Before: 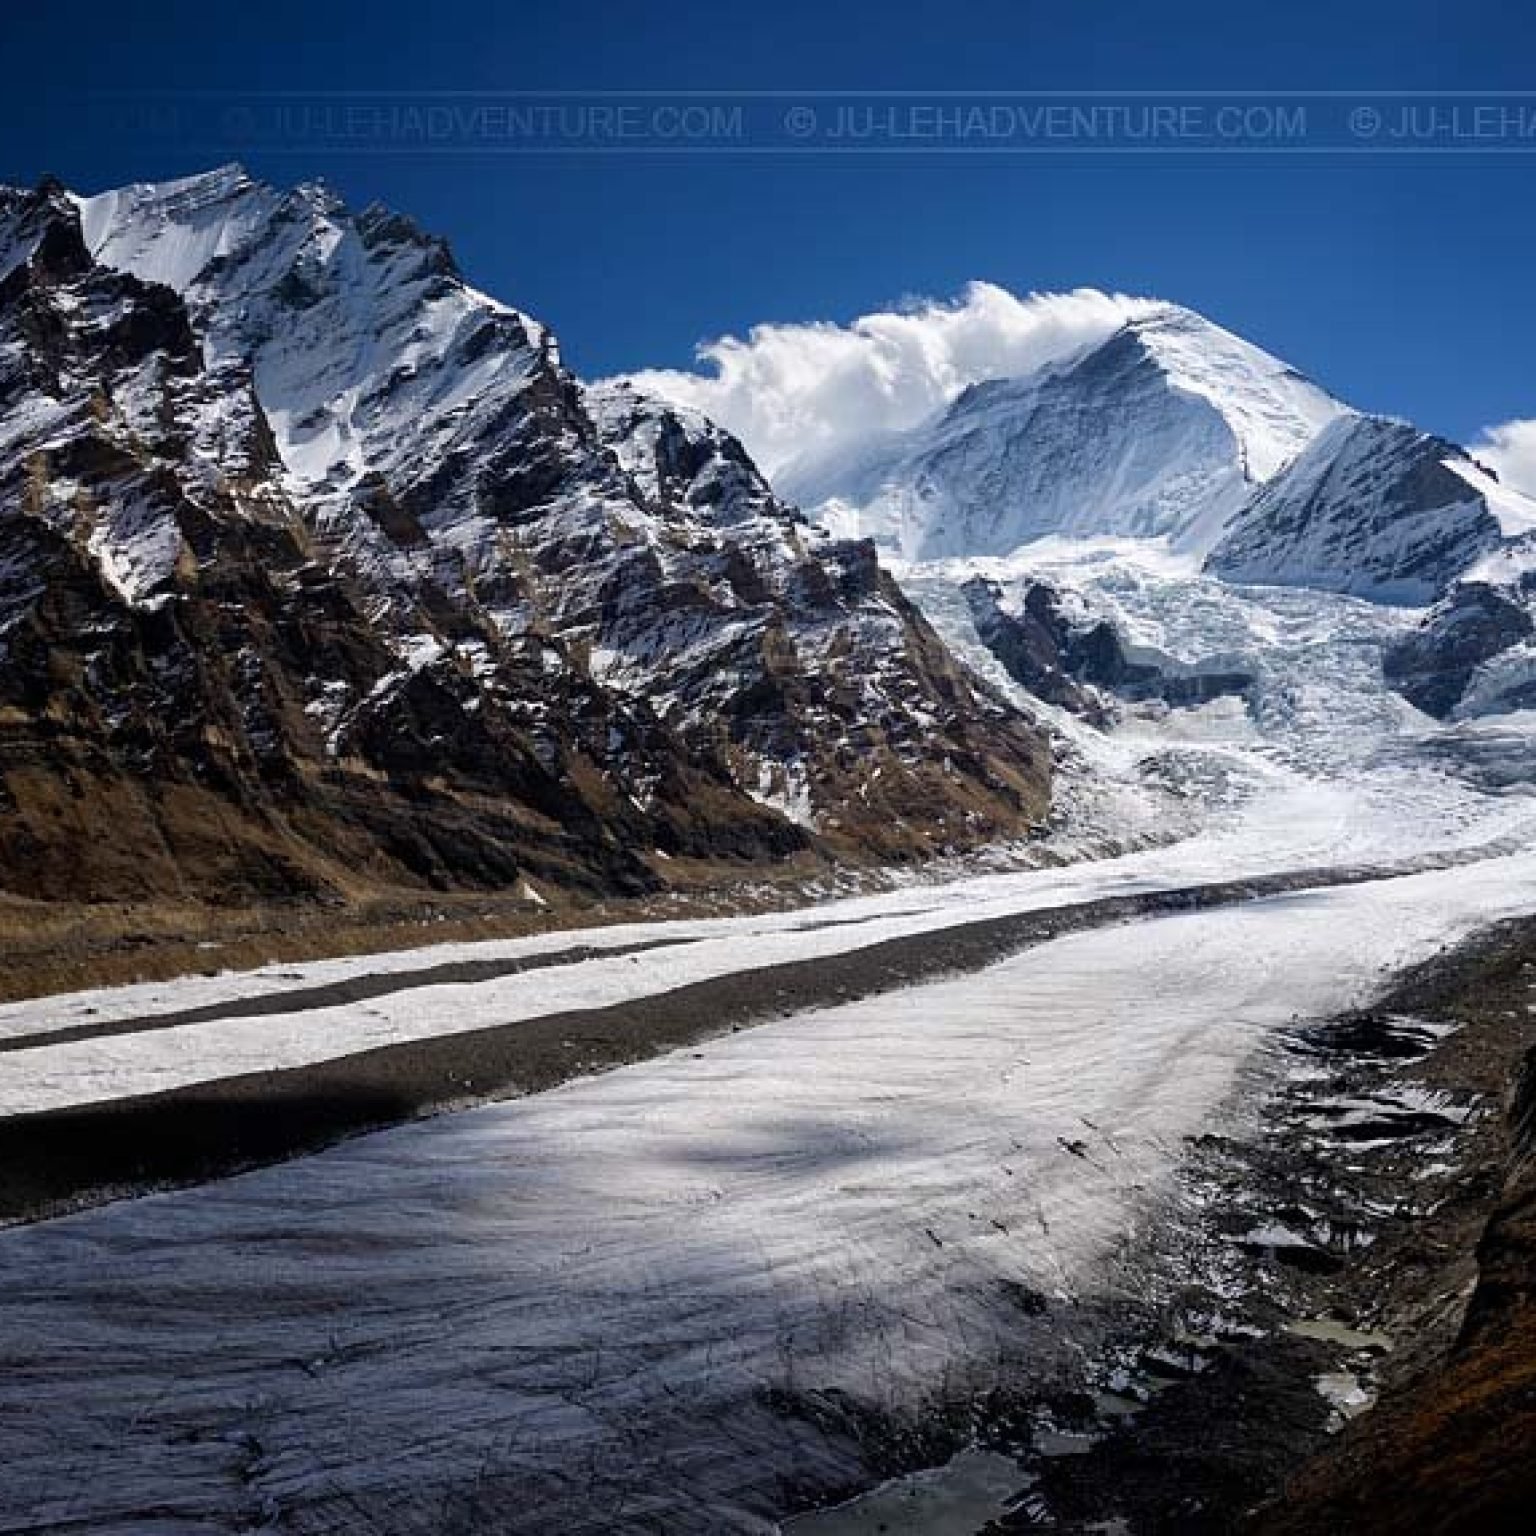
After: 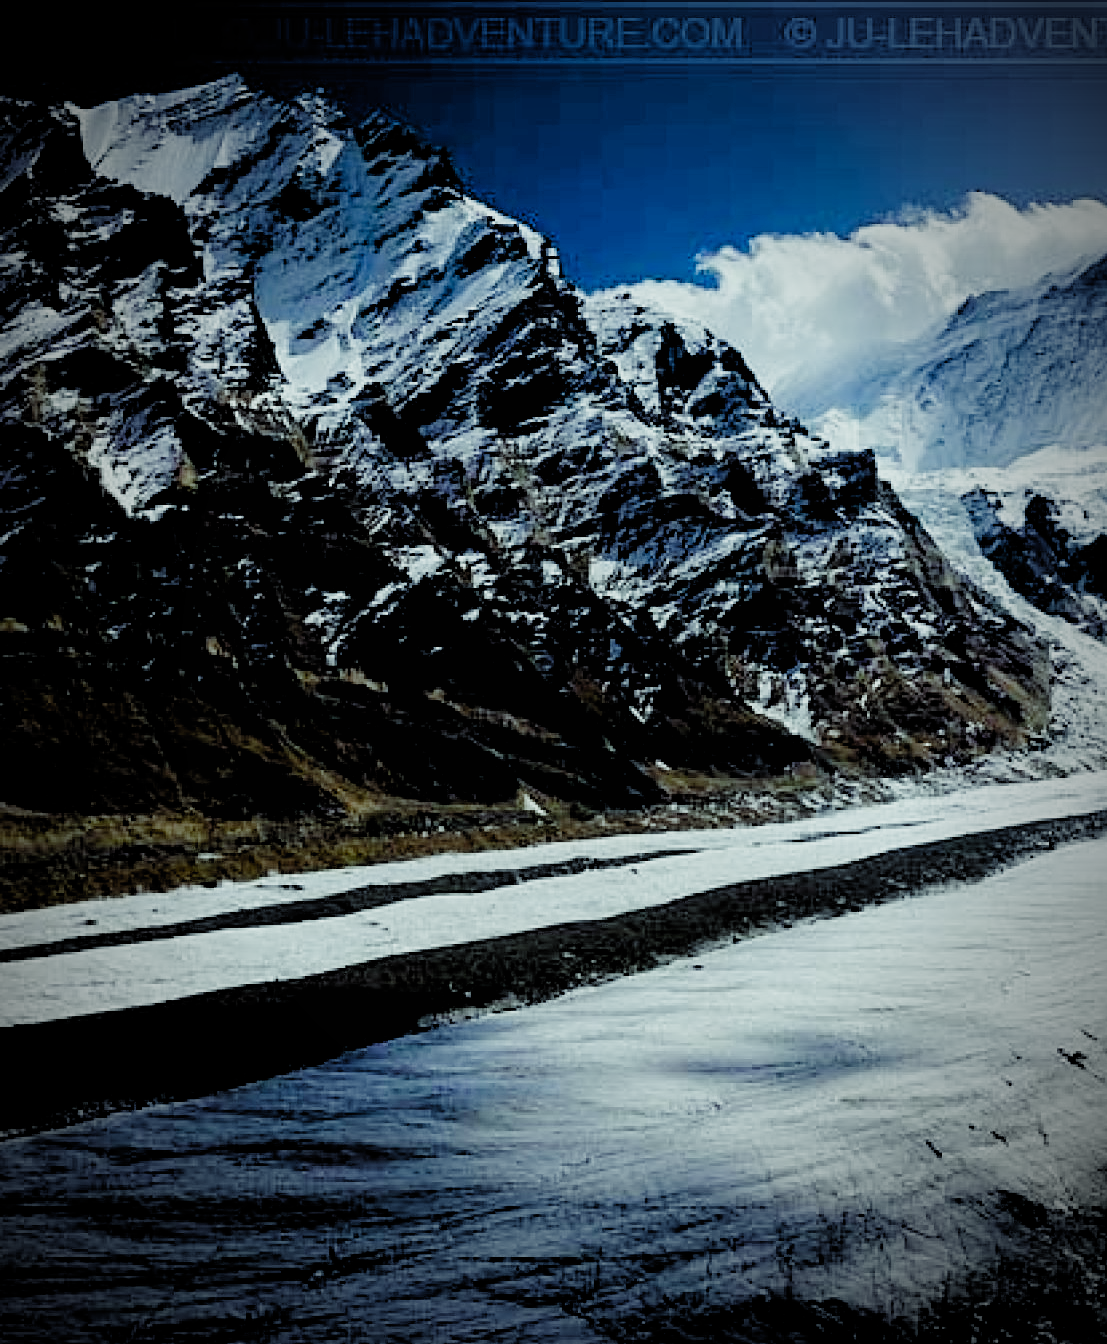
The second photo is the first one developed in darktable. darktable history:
crop: top 5.803%, right 27.864%, bottom 5.804%
filmic rgb: black relative exposure -2.85 EV, white relative exposure 4.56 EV, hardness 1.77, contrast 1.25, preserve chrominance no, color science v5 (2021)
sharpen: amount 0.2
color balance: mode lift, gamma, gain (sRGB), lift [0.997, 0.979, 1.021, 1.011], gamma [1, 1.084, 0.916, 0.998], gain [1, 0.87, 1.13, 1.101], contrast 4.55%, contrast fulcrum 38.24%, output saturation 104.09%
vignetting: fall-off start 67.5%, fall-off radius 67.23%, brightness -0.813, automatic ratio true
